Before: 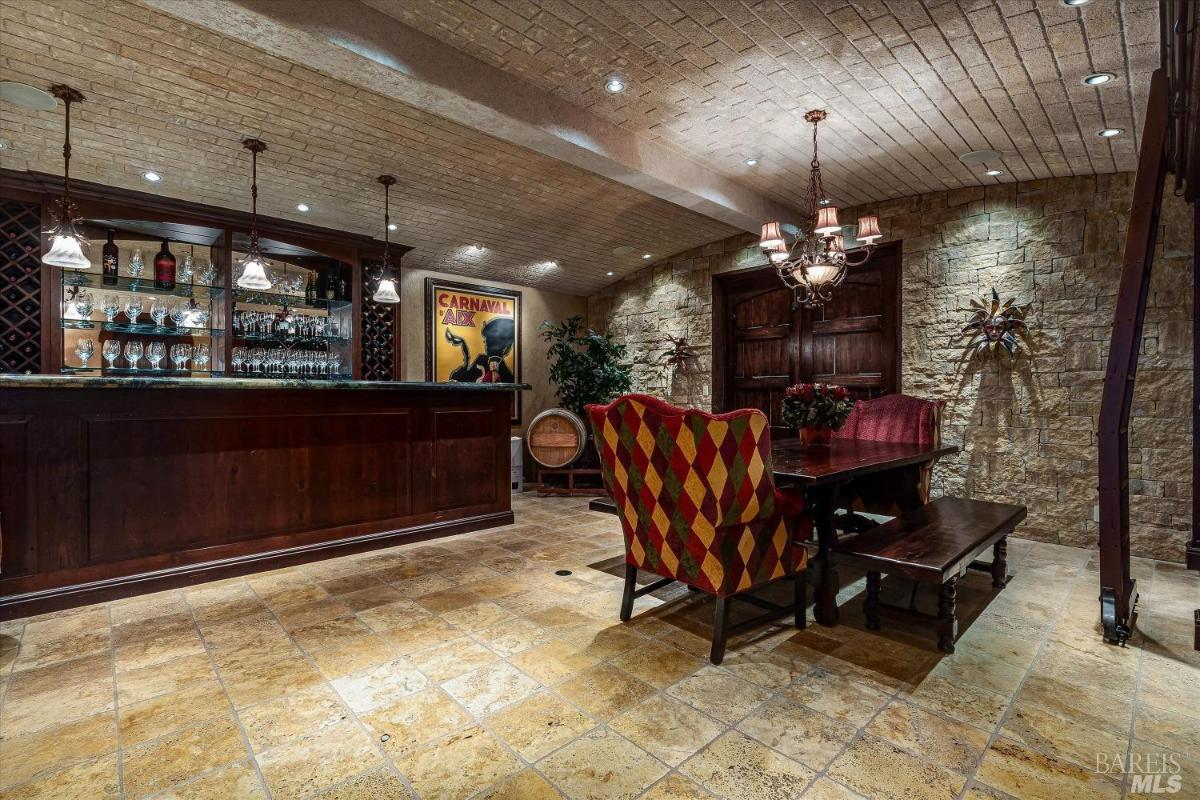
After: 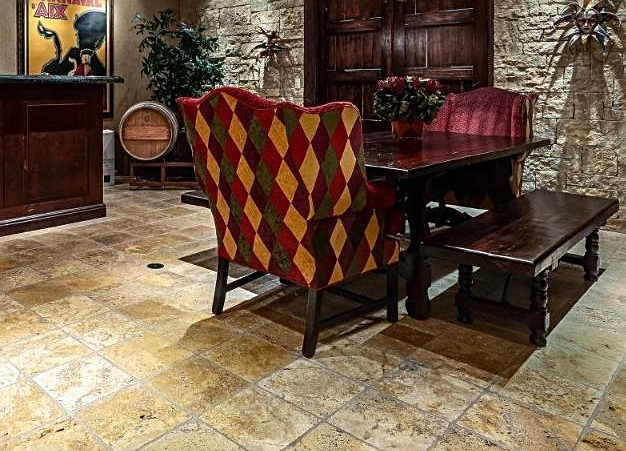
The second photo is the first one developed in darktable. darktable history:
crop: left 34.075%, top 38.387%, right 13.738%, bottom 5.155%
sharpen: on, module defaults
exposure: exposure 0.203 EV, compensate exposure bias true, compensate highlight preservation false
